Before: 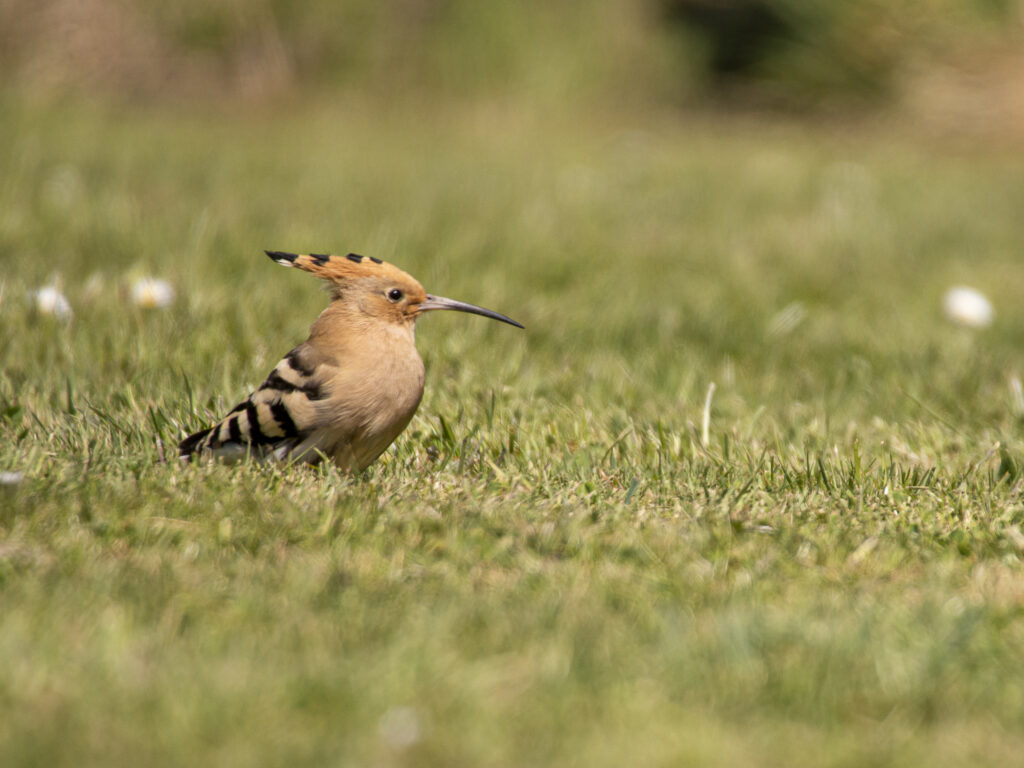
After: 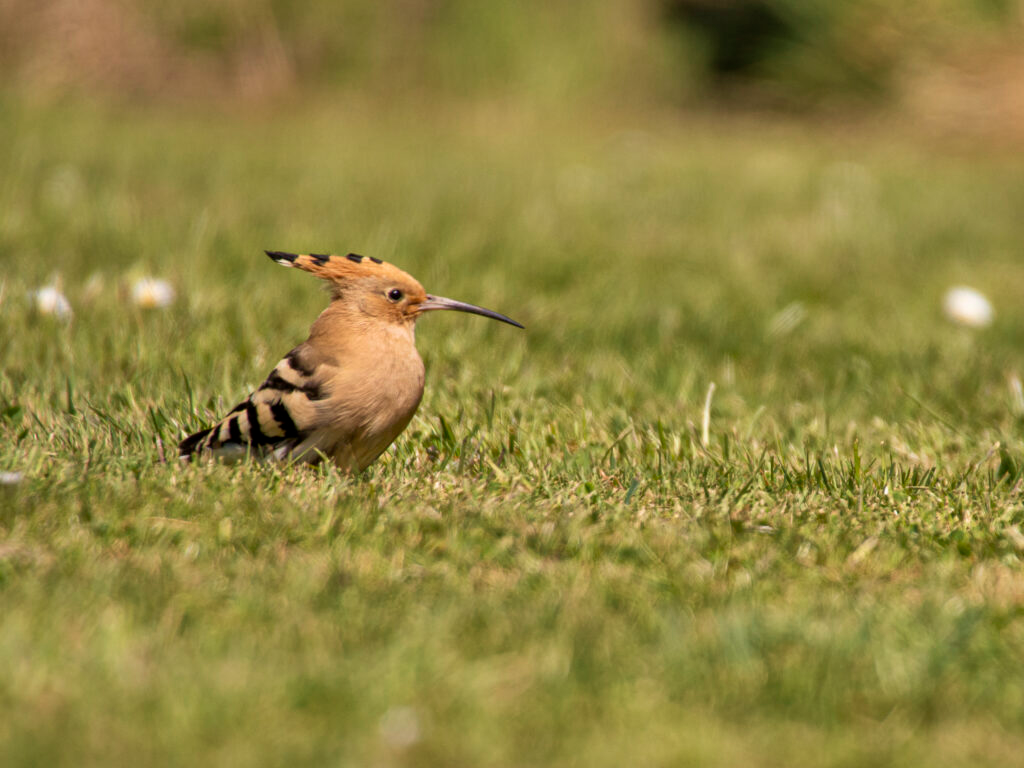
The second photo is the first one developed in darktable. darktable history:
velvia: on, module defaults
shadows and highlights: shadows 20.75, highlights -80.8, soften with gaussian
